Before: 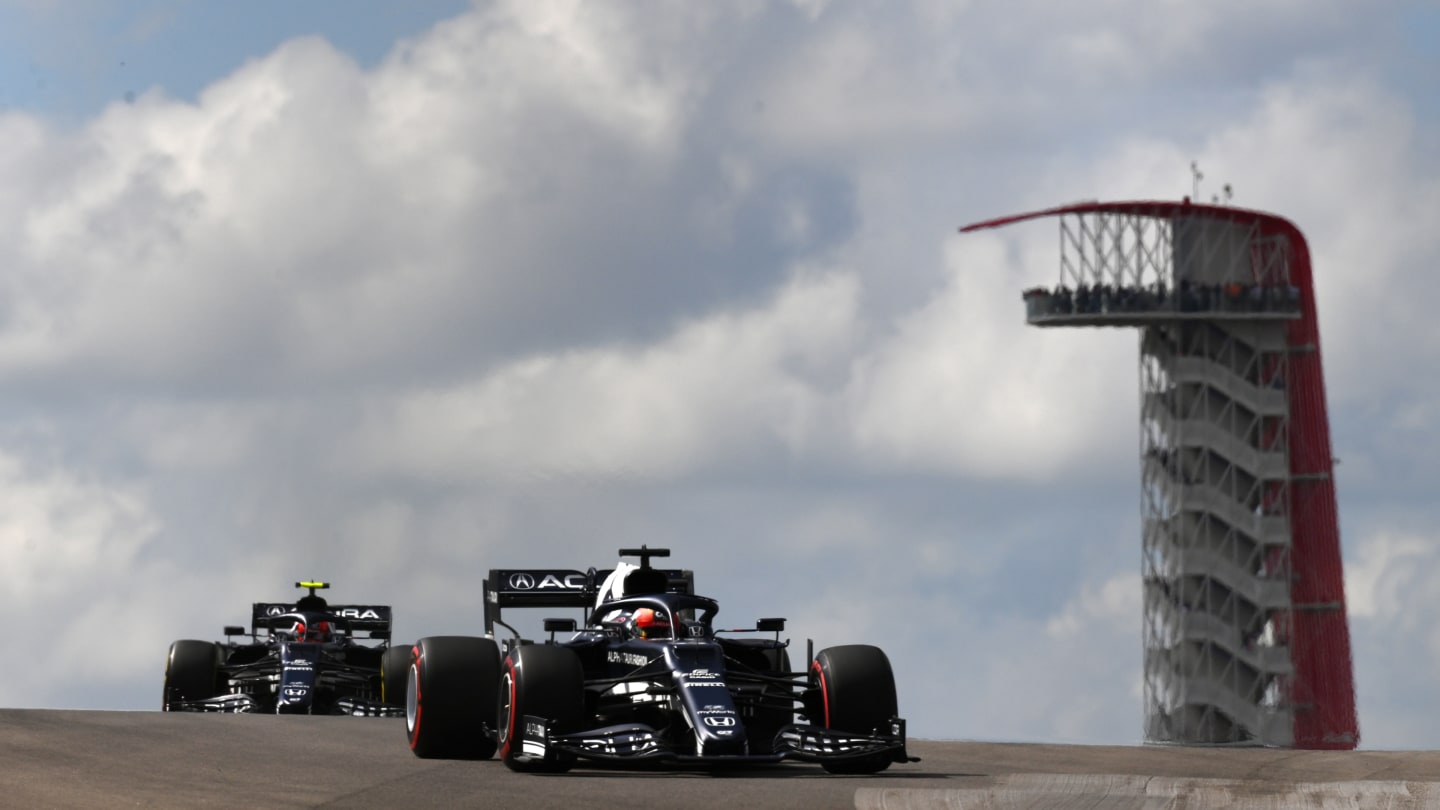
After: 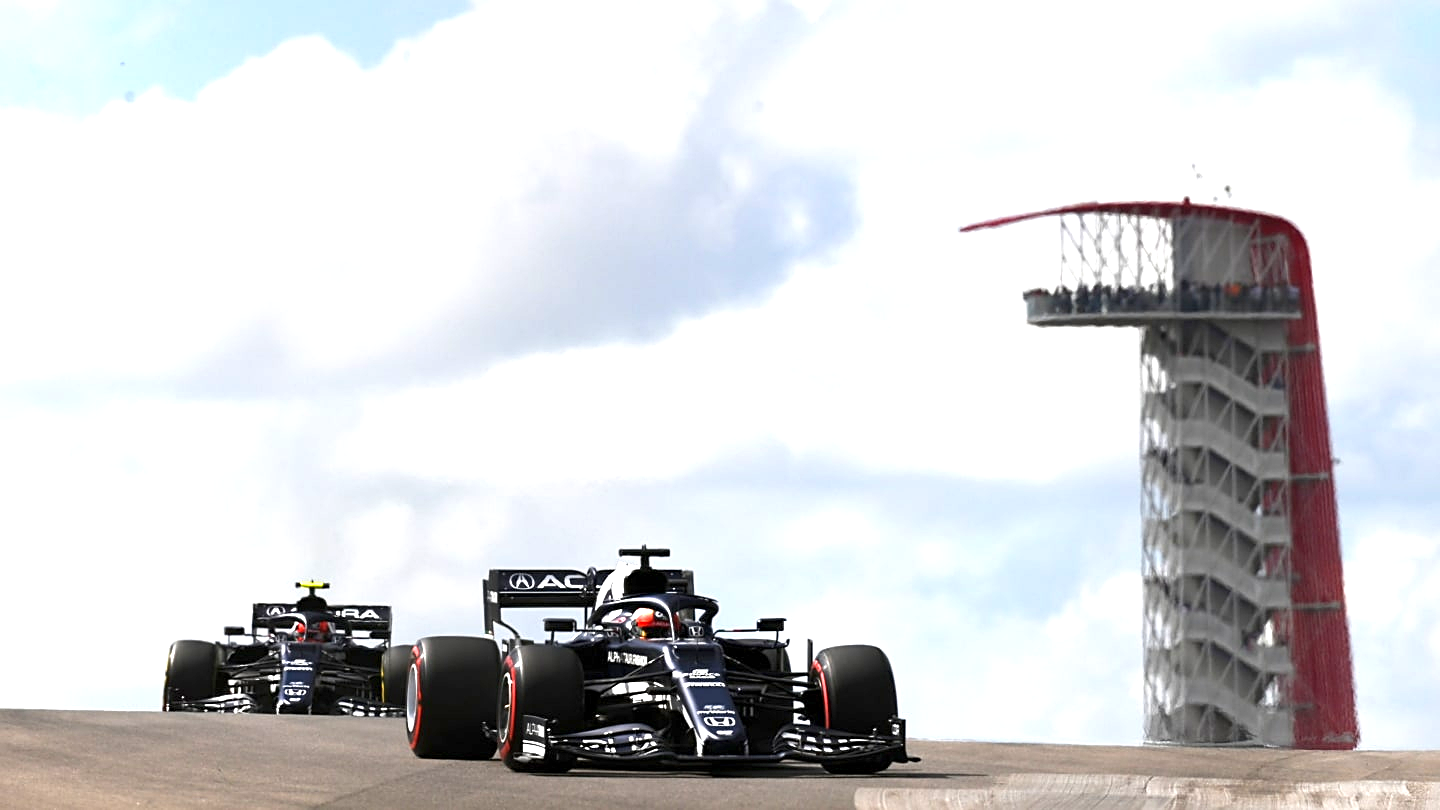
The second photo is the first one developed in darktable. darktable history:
sharpen: on, module defaults
exposure: black level correction 0.001, exposure 1.398 EV, compensate highlight preservation false
